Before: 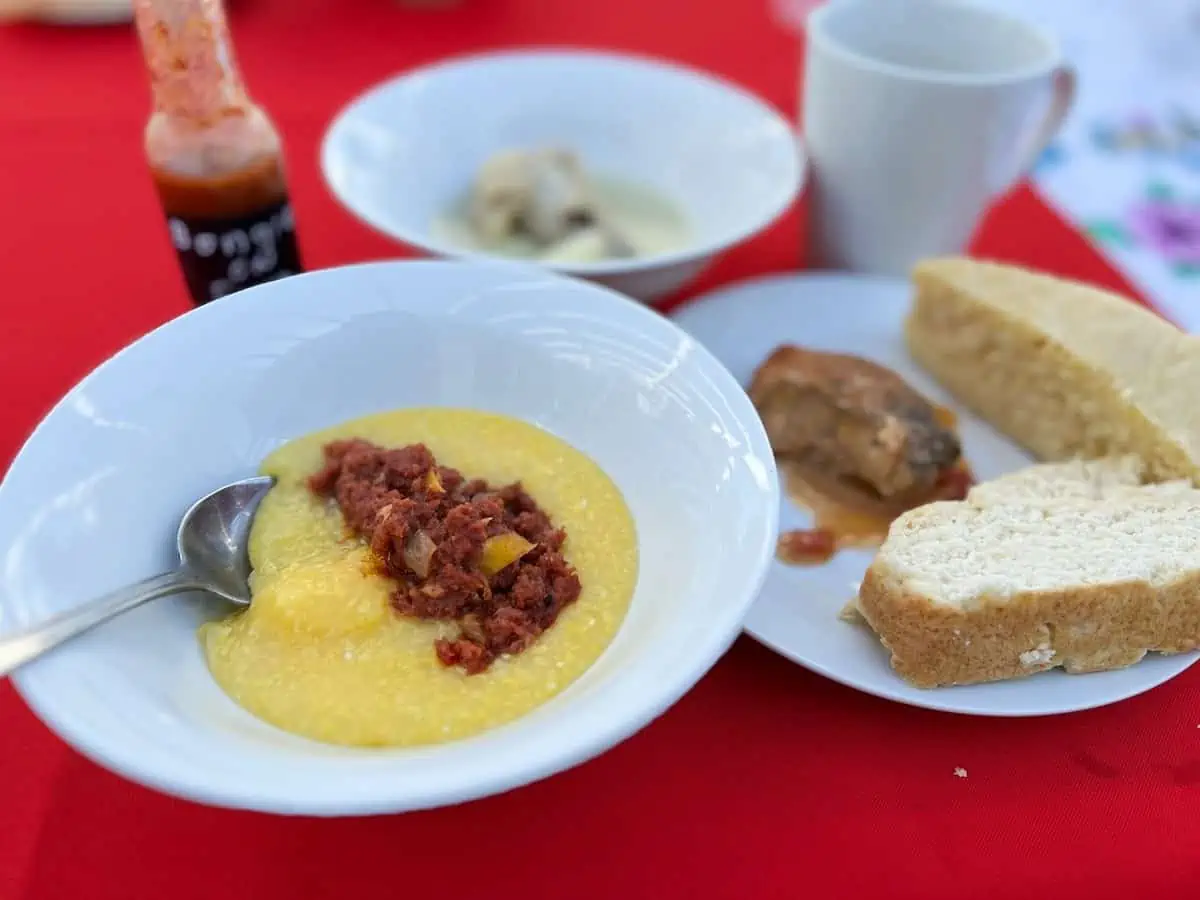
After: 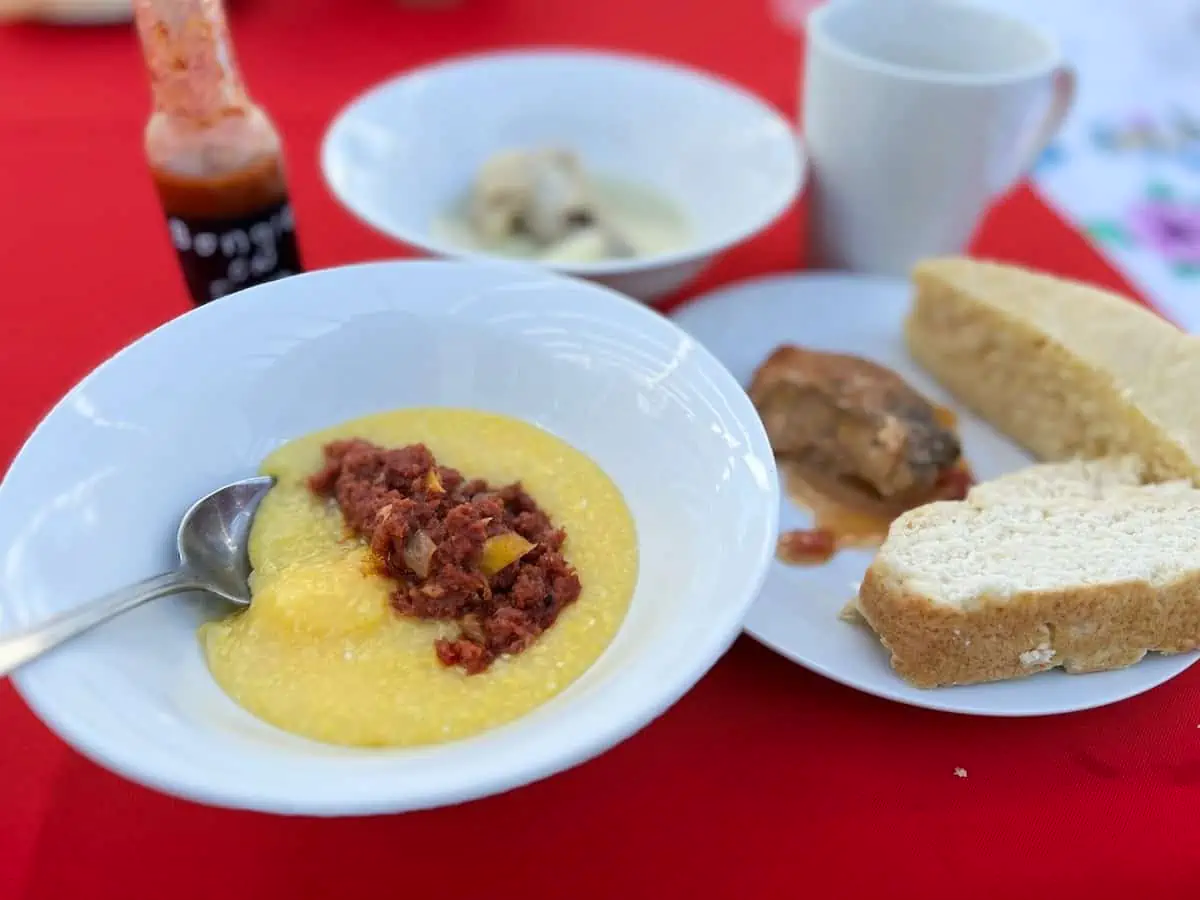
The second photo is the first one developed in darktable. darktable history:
shadows and highlights: shadows -68.62, highlights 34.98, soften with gaussian
